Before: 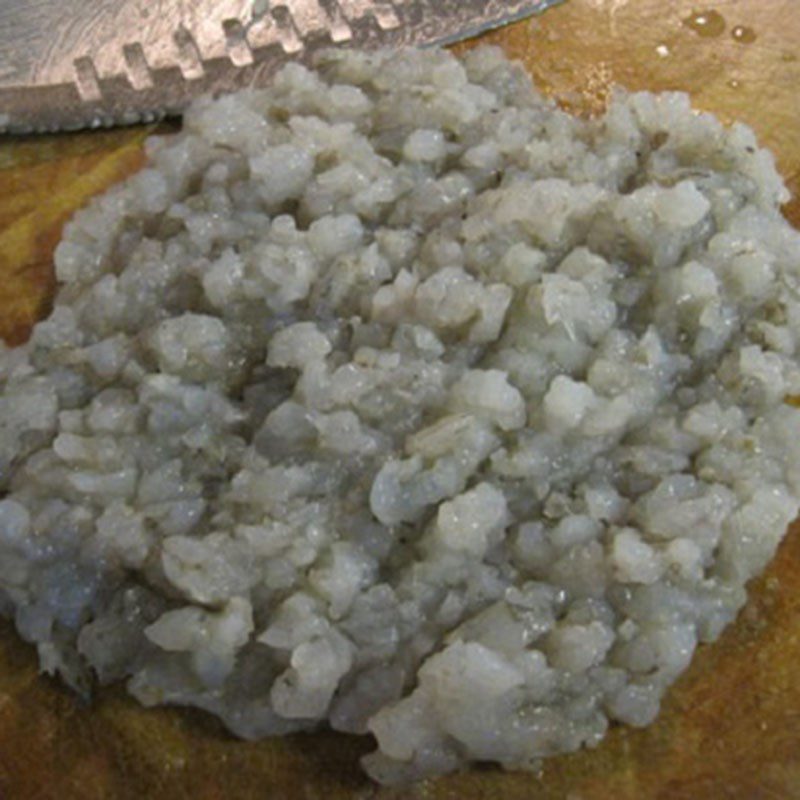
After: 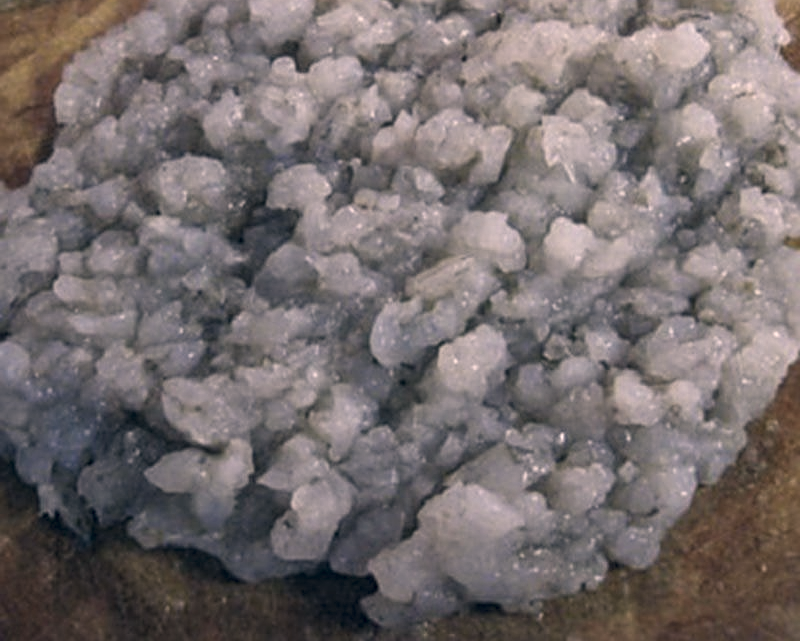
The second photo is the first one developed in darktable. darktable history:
local contrast: on, module defaults
contrast brightness saturation: contrast 0.064, brightness -0.011, saturation -0.223
crop and rotate: top 19.798%
sharpen: on, module defaults
exposure: exposure 0.131 EV, compensate highlight preservation false
color correction: highlights a* 14.4, highlights b* 5.79, shadows a* -4.97, shadows b* -15.68, saturation 0.847
